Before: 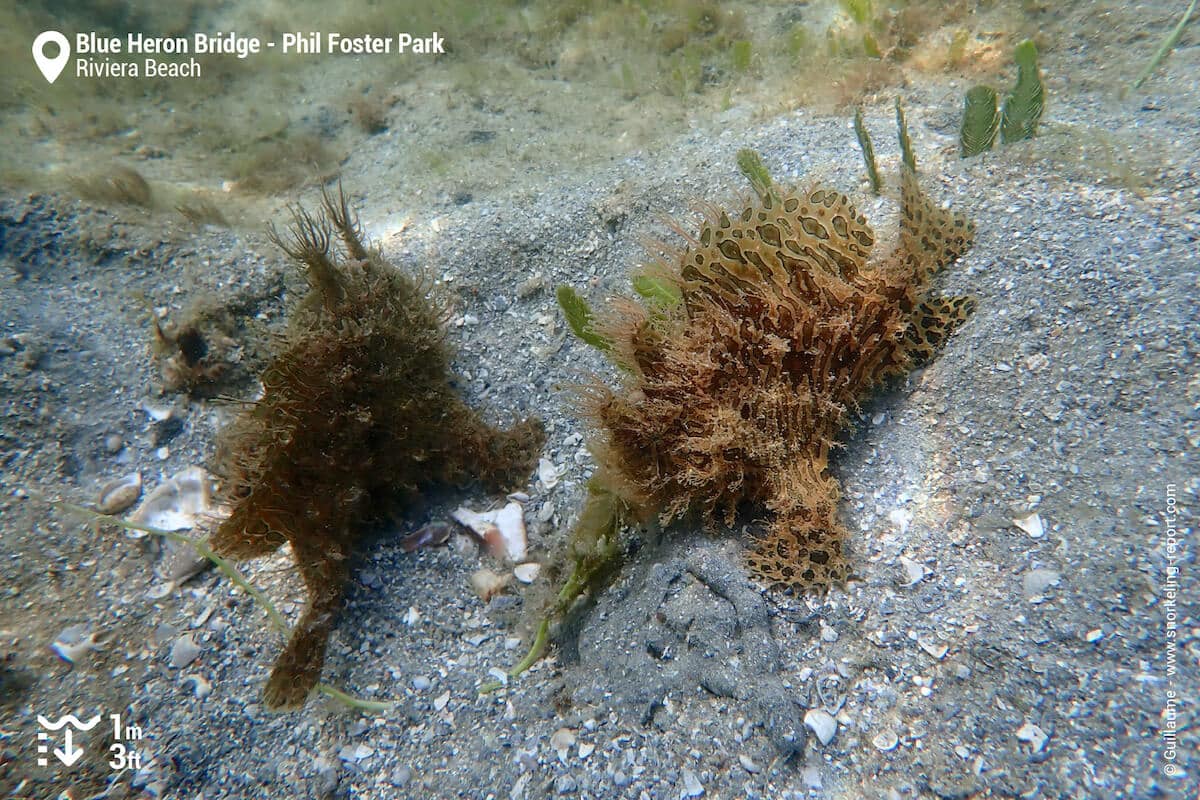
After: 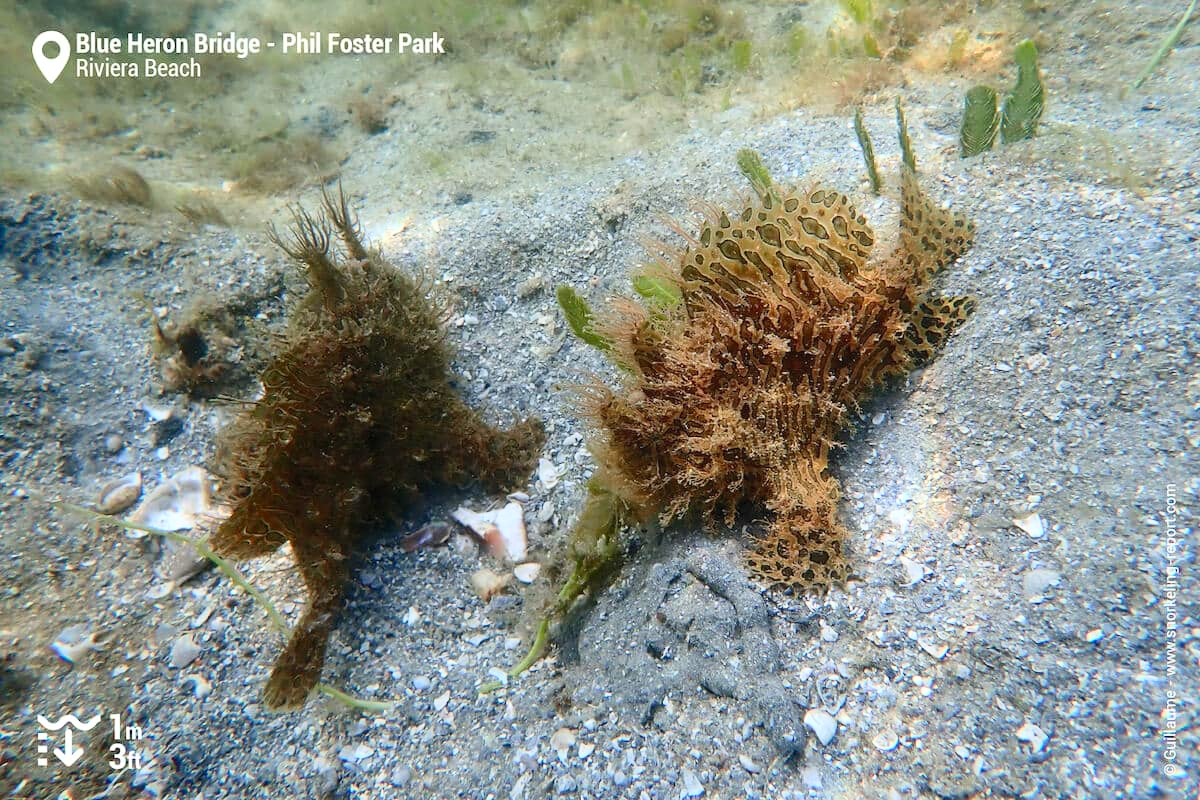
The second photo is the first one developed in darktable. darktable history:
contrast brightness saturation: contrast 0.197, brightness 0.16, saturation 0.223
